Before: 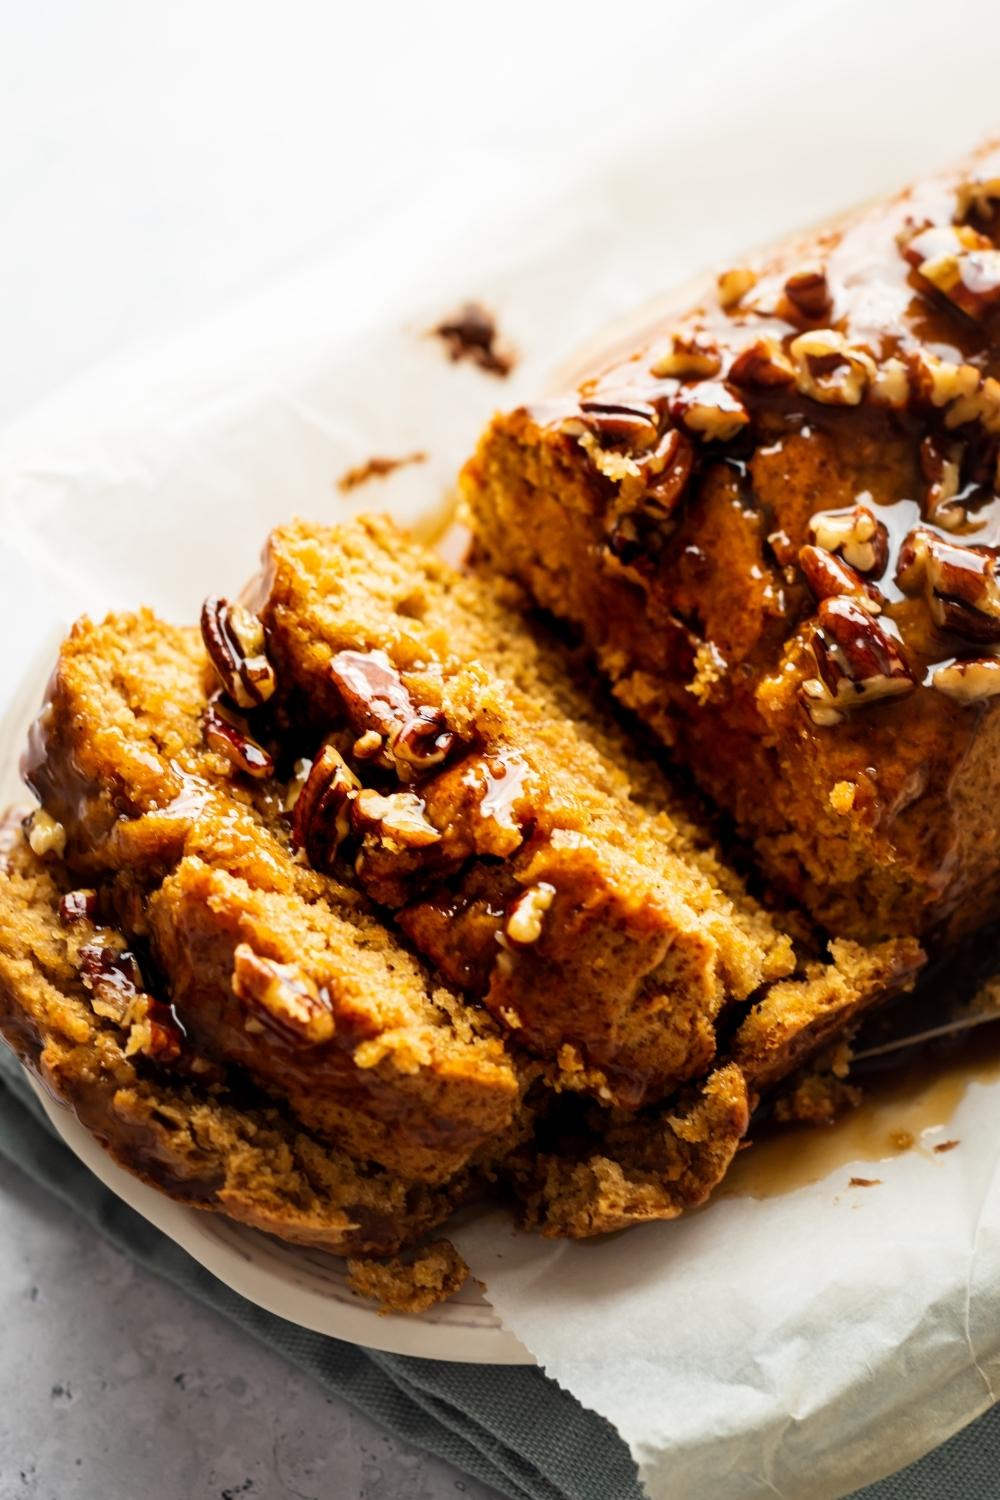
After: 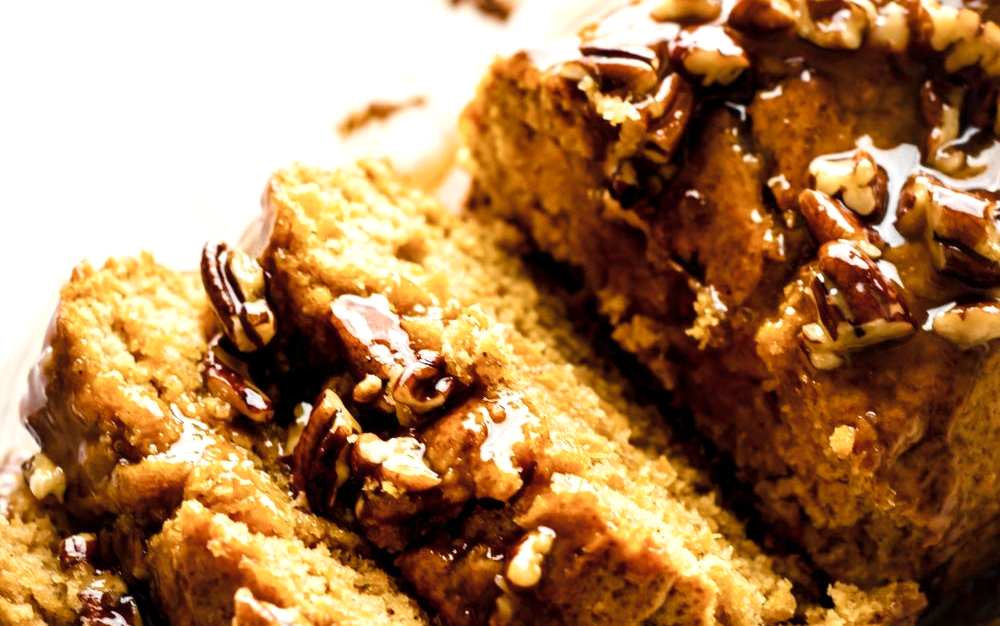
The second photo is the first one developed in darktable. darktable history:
color correction: highlights b* -0.052, saturation 0.774
crop and rotate: top 23.769%, bottom 34.453%
color balance rgb: perceptual saturation grading › global saturation 44.974%, perceptual saturation grading › highlights -50.098%, perceptual saturation grading › shadows 30.047%, perceptual brilliance grading › global brilliance 9.747%, perceptual brilliance grading › shadows 14.918%
